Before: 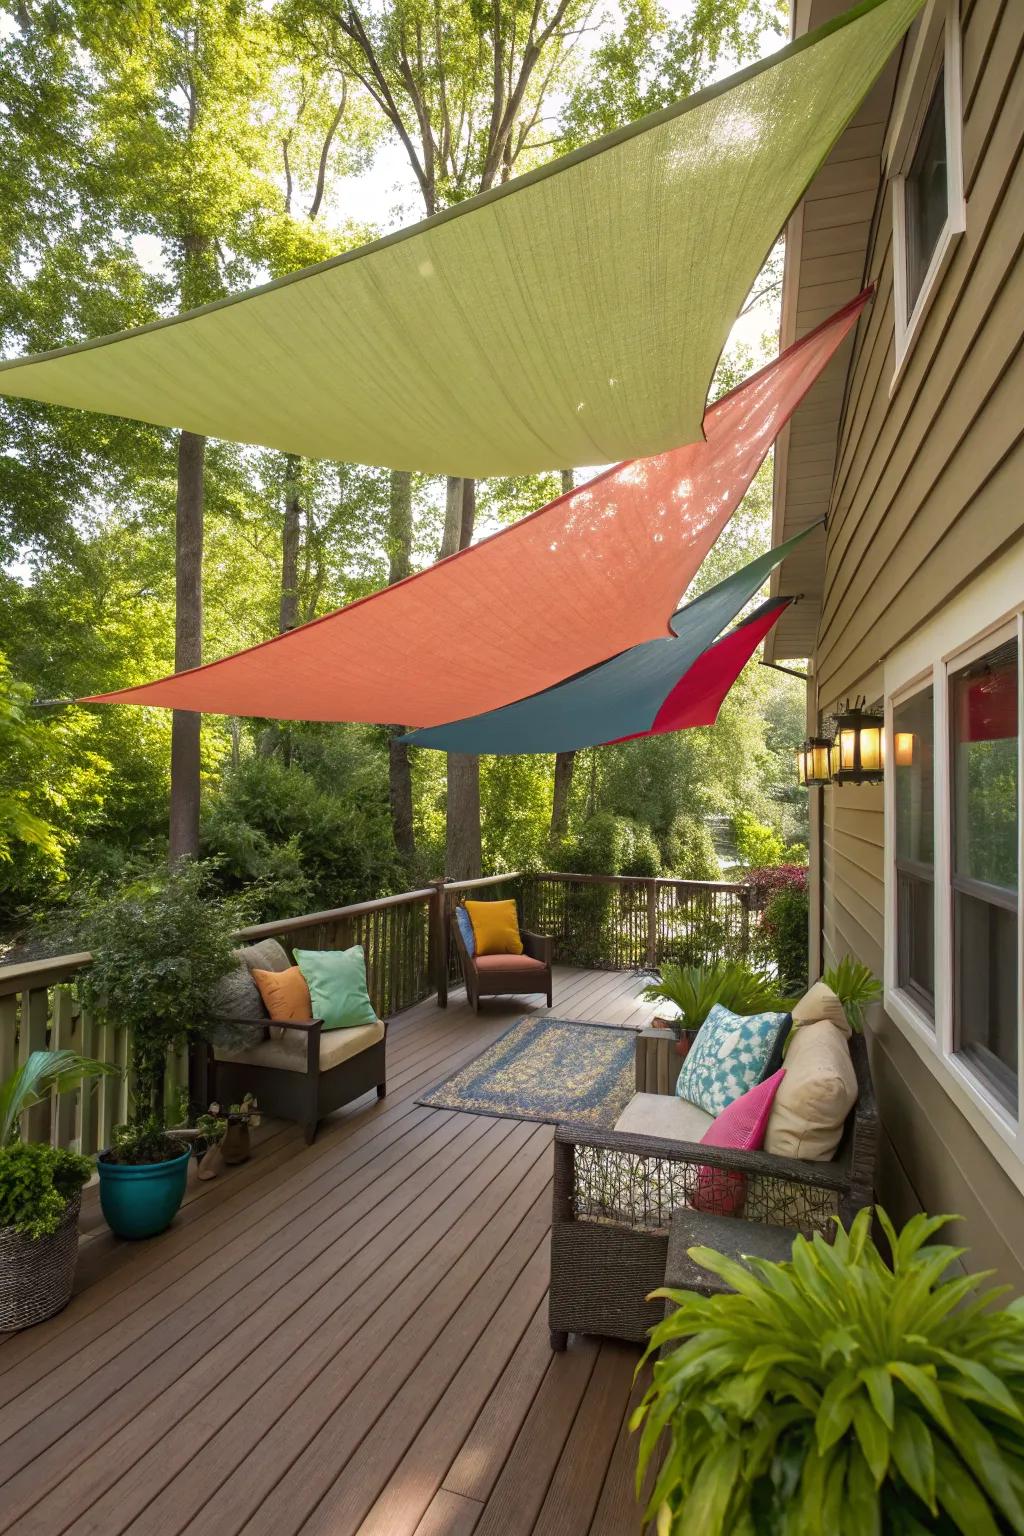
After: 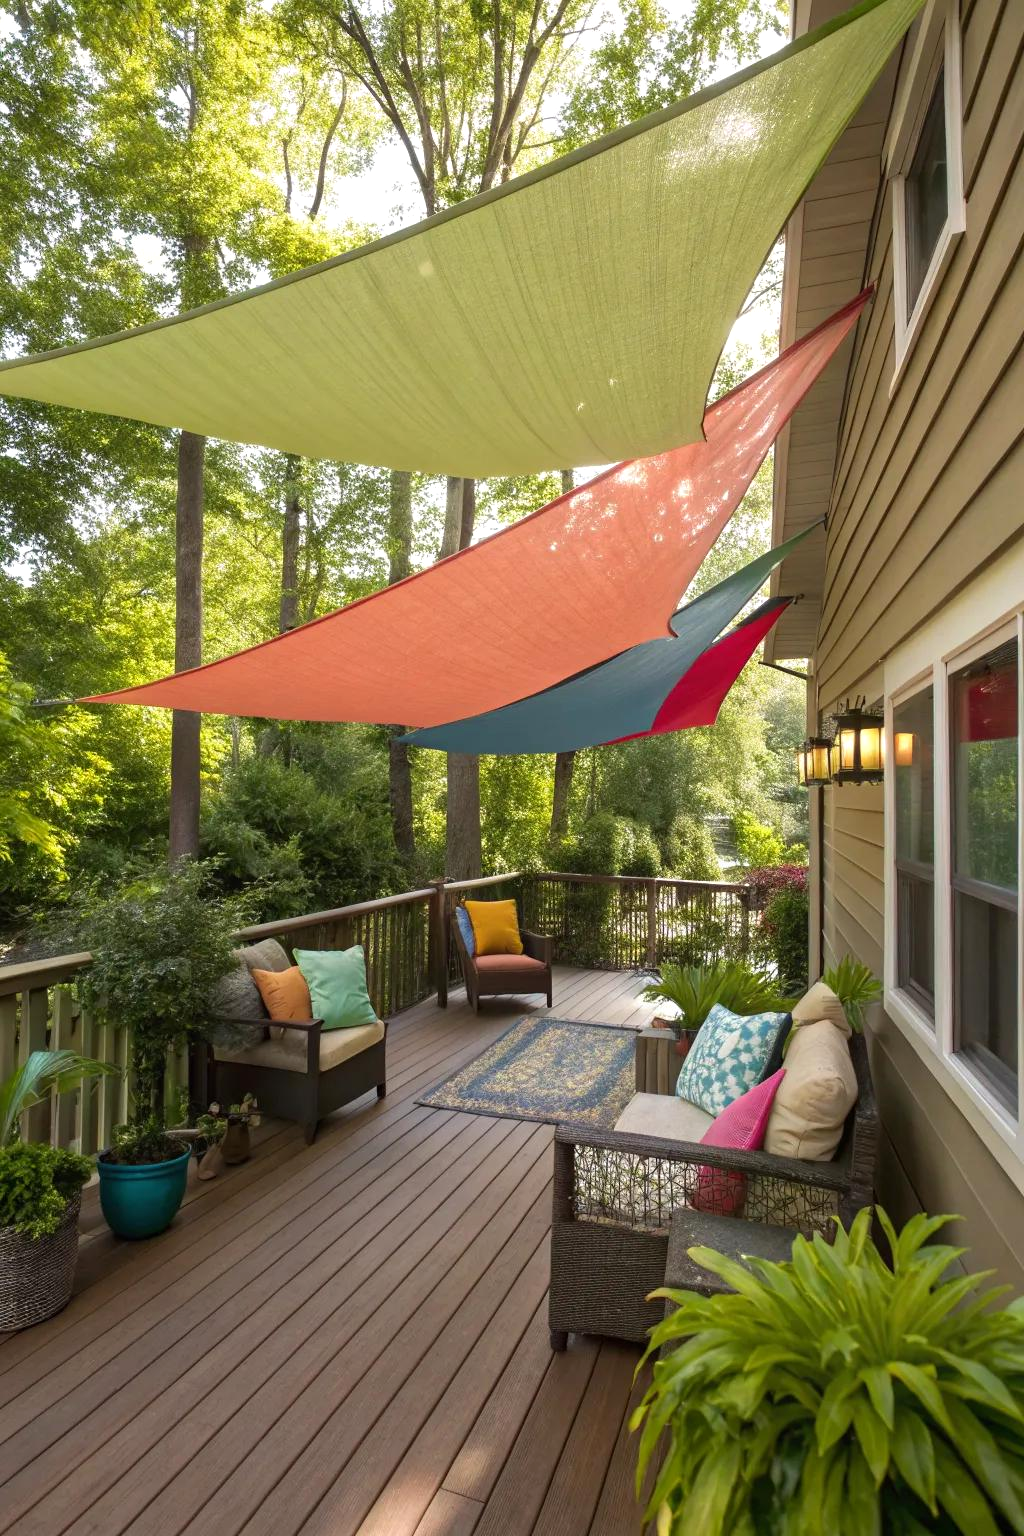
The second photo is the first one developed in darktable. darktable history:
levels: black 0.097%, levels [0, 0.48, 0.961]
